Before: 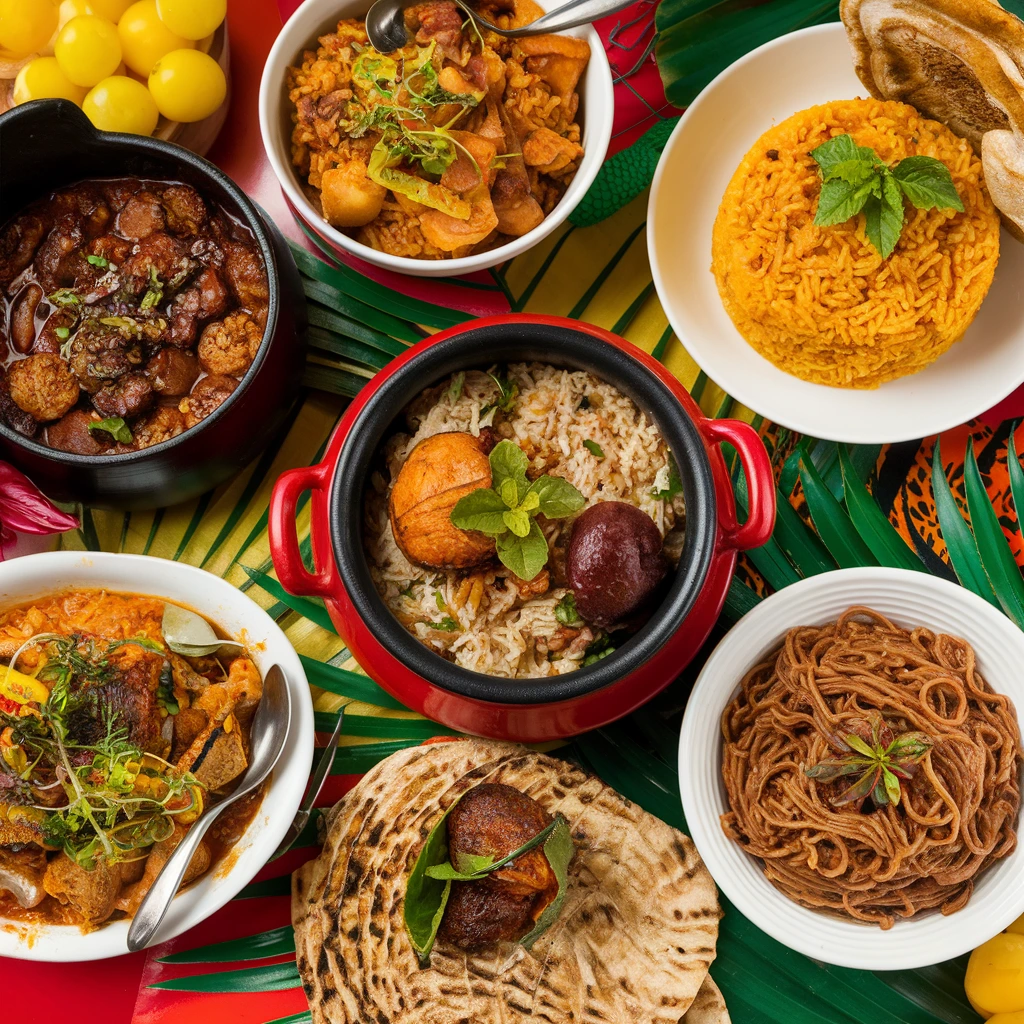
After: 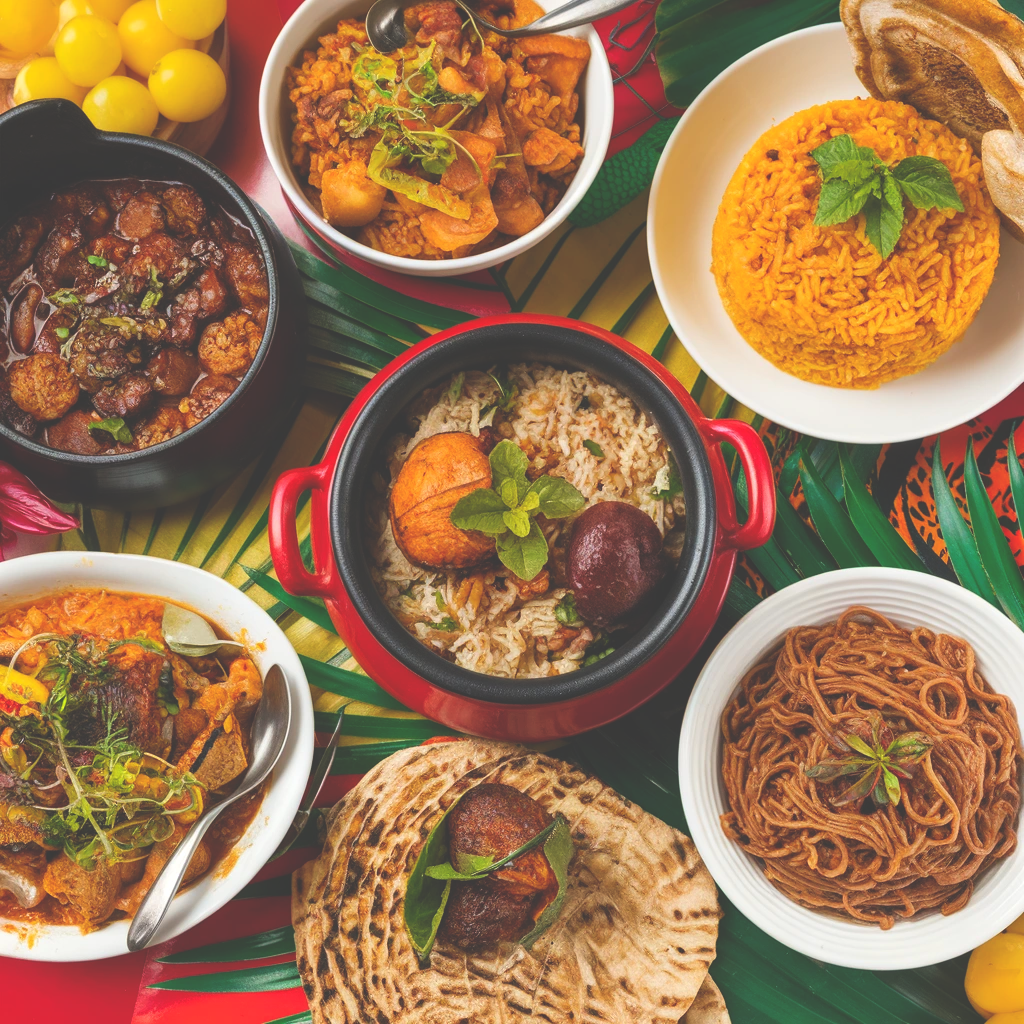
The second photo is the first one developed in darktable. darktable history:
exposure: black level correction -0.041, exposure 0.061 EV, compensate exposure bias true, compensate highlight preservation false
color correction: highlights b* -0.014, saturation 1.12
